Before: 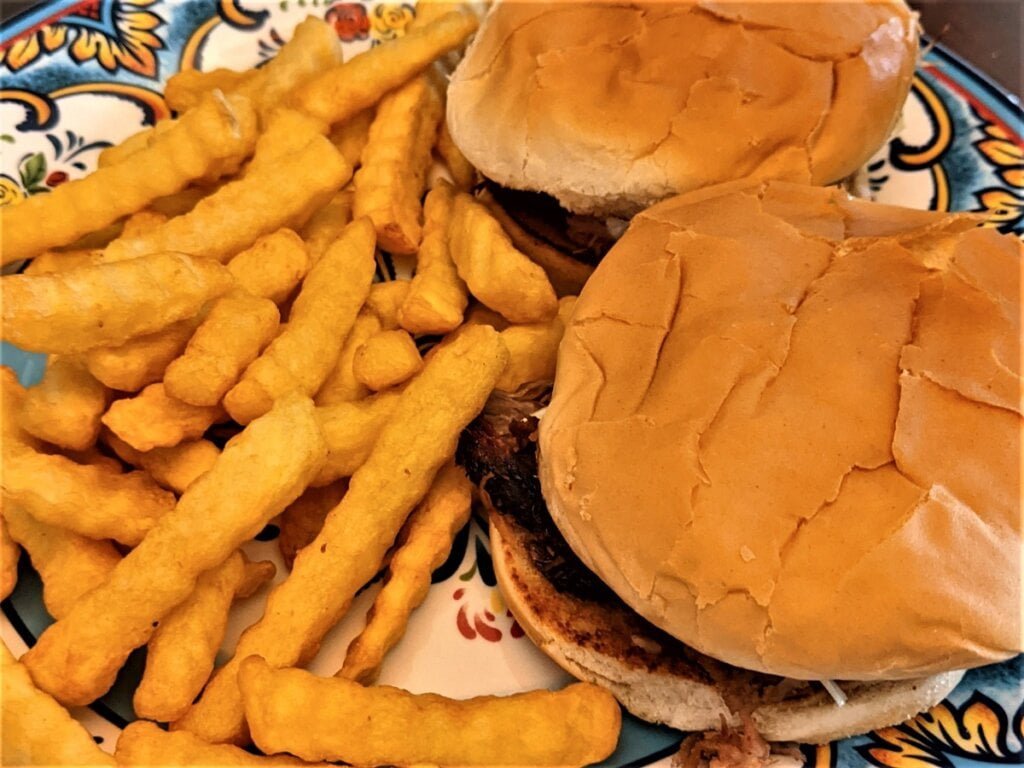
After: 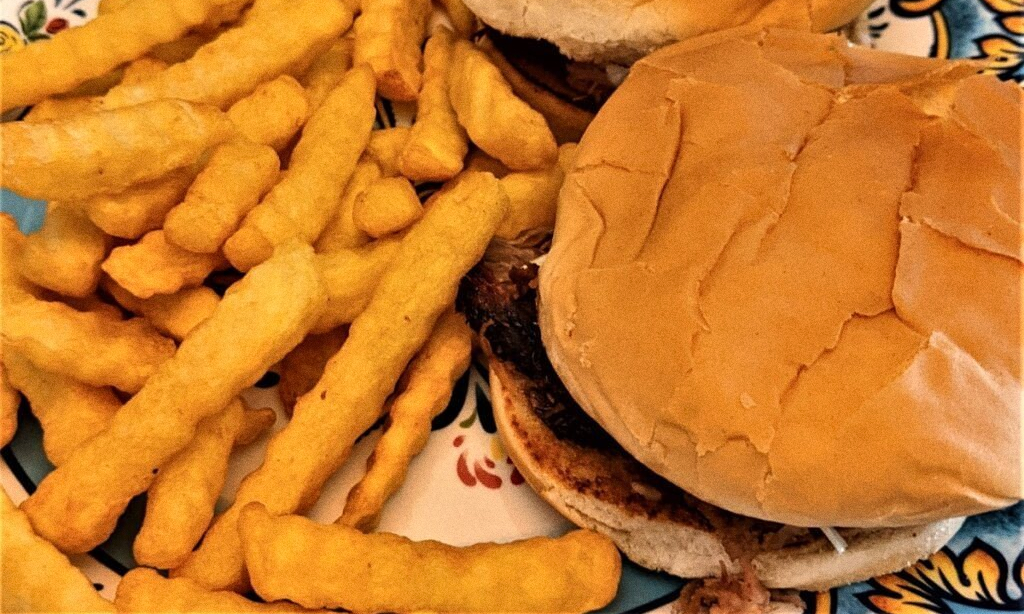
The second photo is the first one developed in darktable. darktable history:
grain: strength 26%
crop and rotate: top 19.998%
